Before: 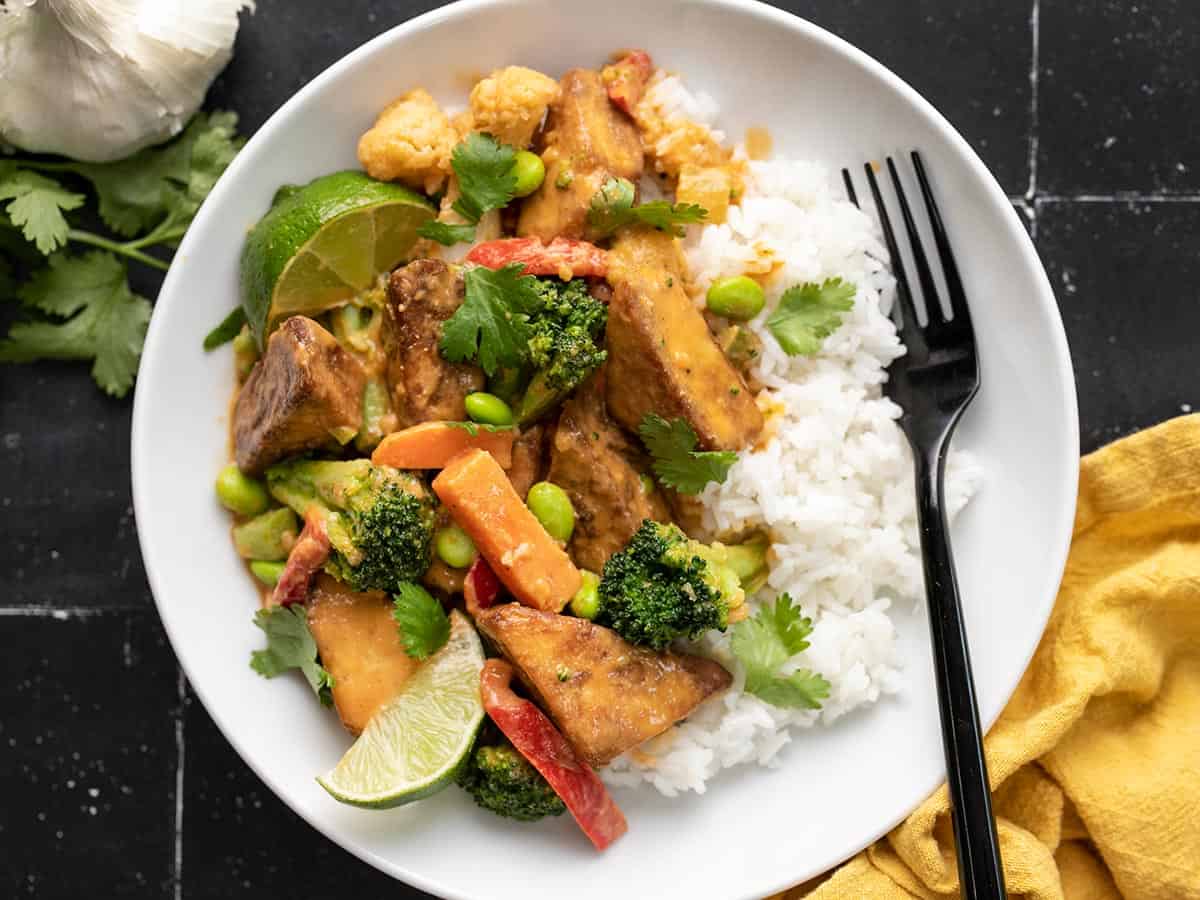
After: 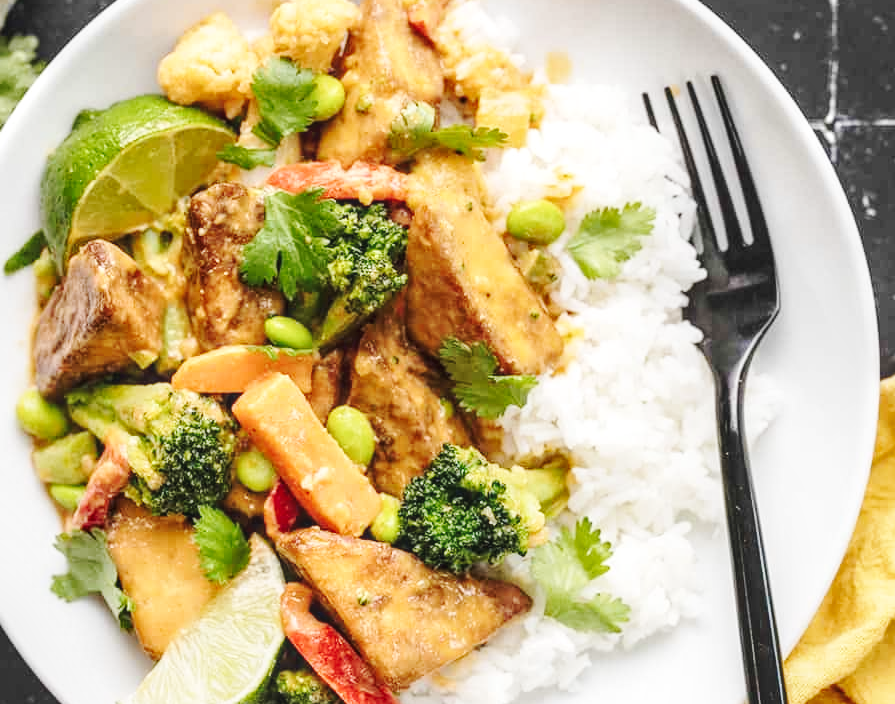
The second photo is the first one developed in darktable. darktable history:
base curve: curves: ch0 [(0, 0.007) (0.028, 0.063) (0.121, 0.311) (0.46, 0.743) (0.859, 0.957) (1, 1)], preserve colors none
local contrast: on, module defaults
crop: left 16.709%, top 8.535%, right 8.646%, bottom 12.526%
